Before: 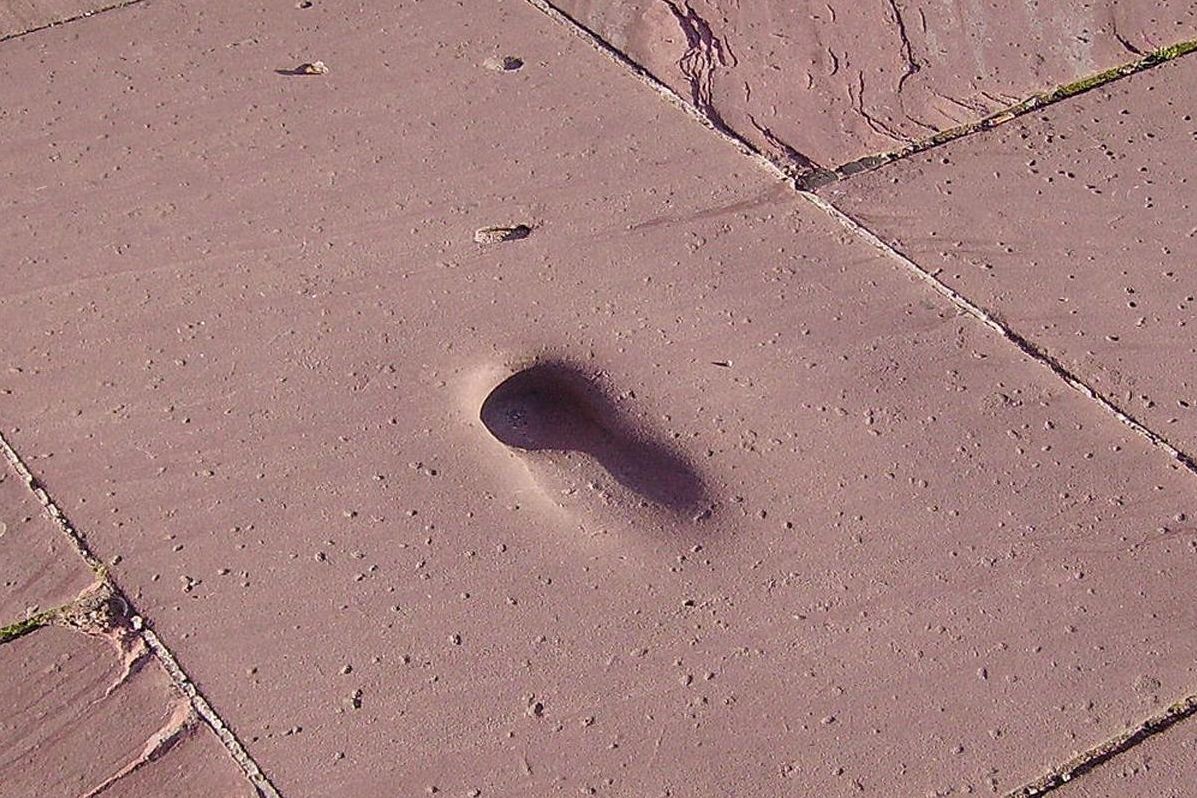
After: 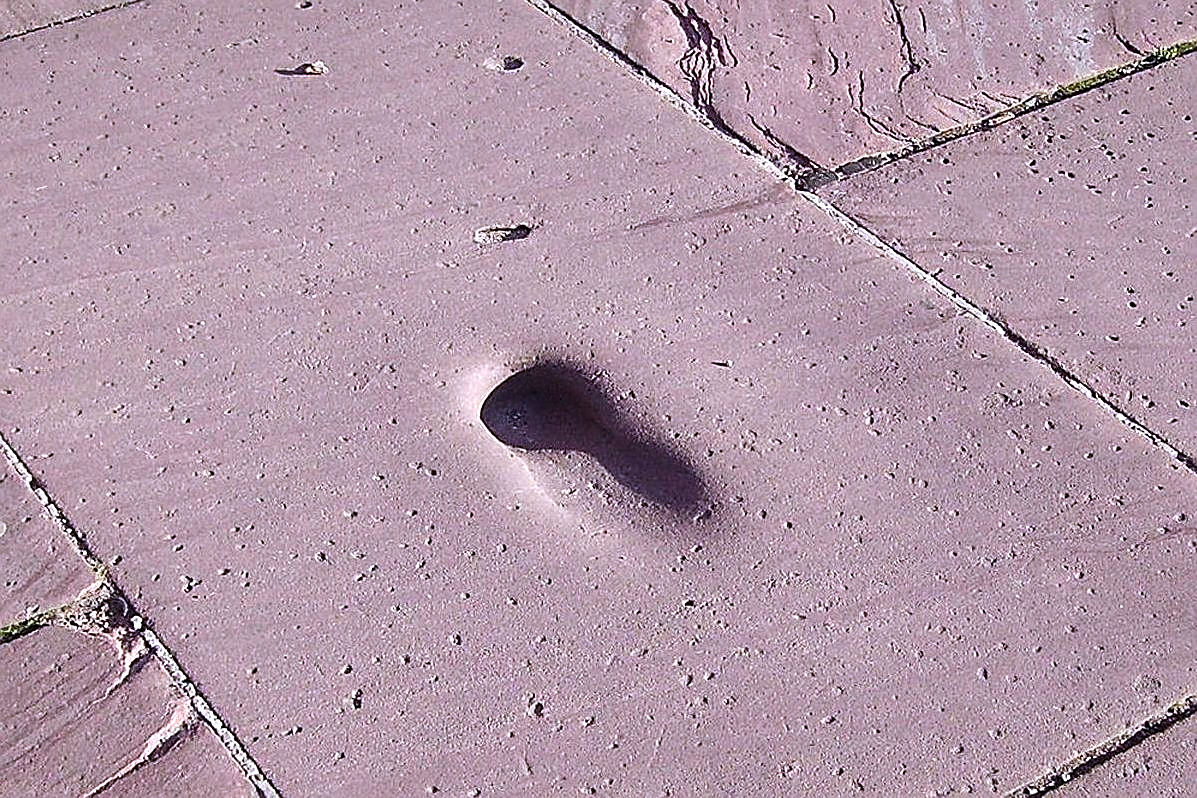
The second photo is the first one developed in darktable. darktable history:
sharpen: on, module defaults
color calibration: x 0.38, y 0.391, temperature 4086.74 K
tone equalizer: -8 EV -0.75 EV, -7 EV -0.7 EV, -6 EV -0.6 EV, -5 EV -0.4 EV, -3 EV 0.4 EV, -2 EV 0.6 EV, -1 EV 0.7 EV, +0 EV 0.75 EV, edges refinement/feathering 500, mask exposure compensation -1.57 EV, preserve details no
